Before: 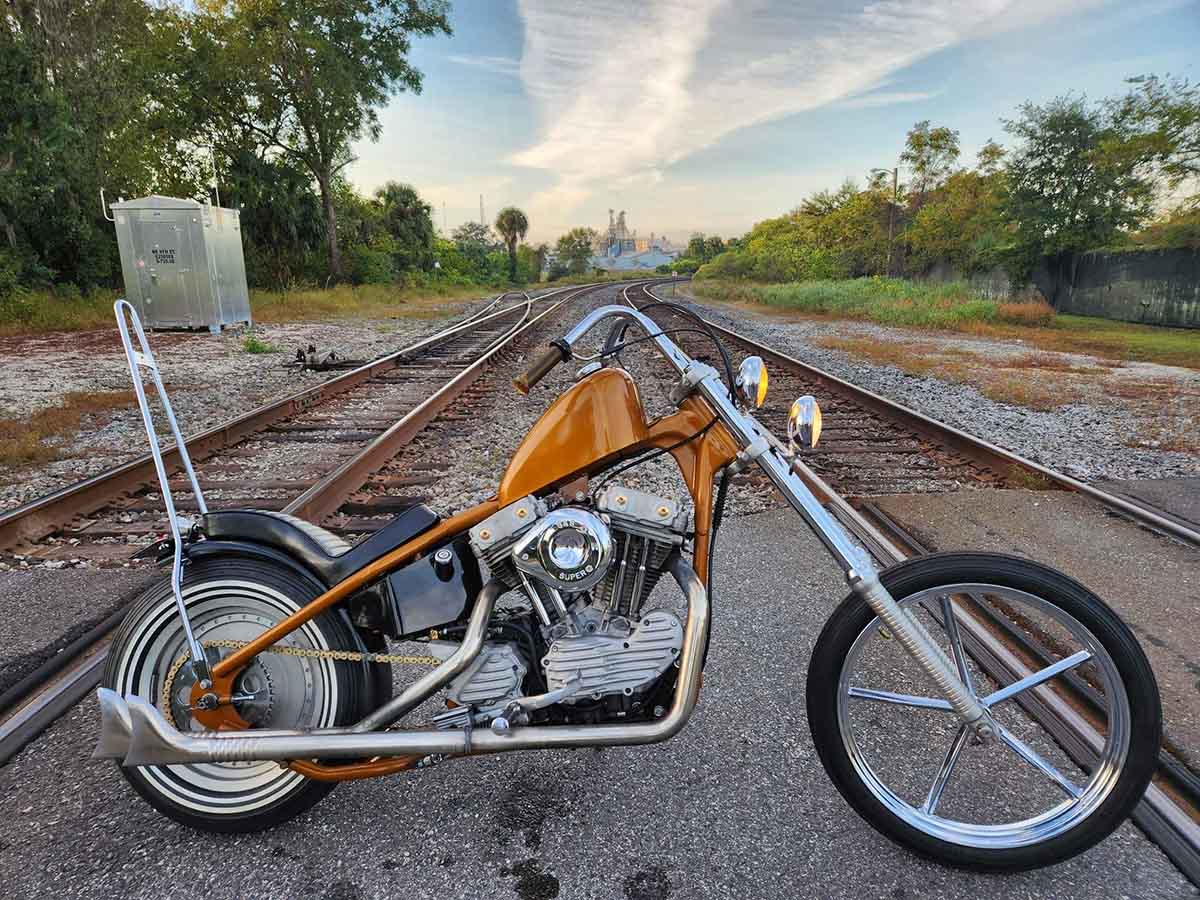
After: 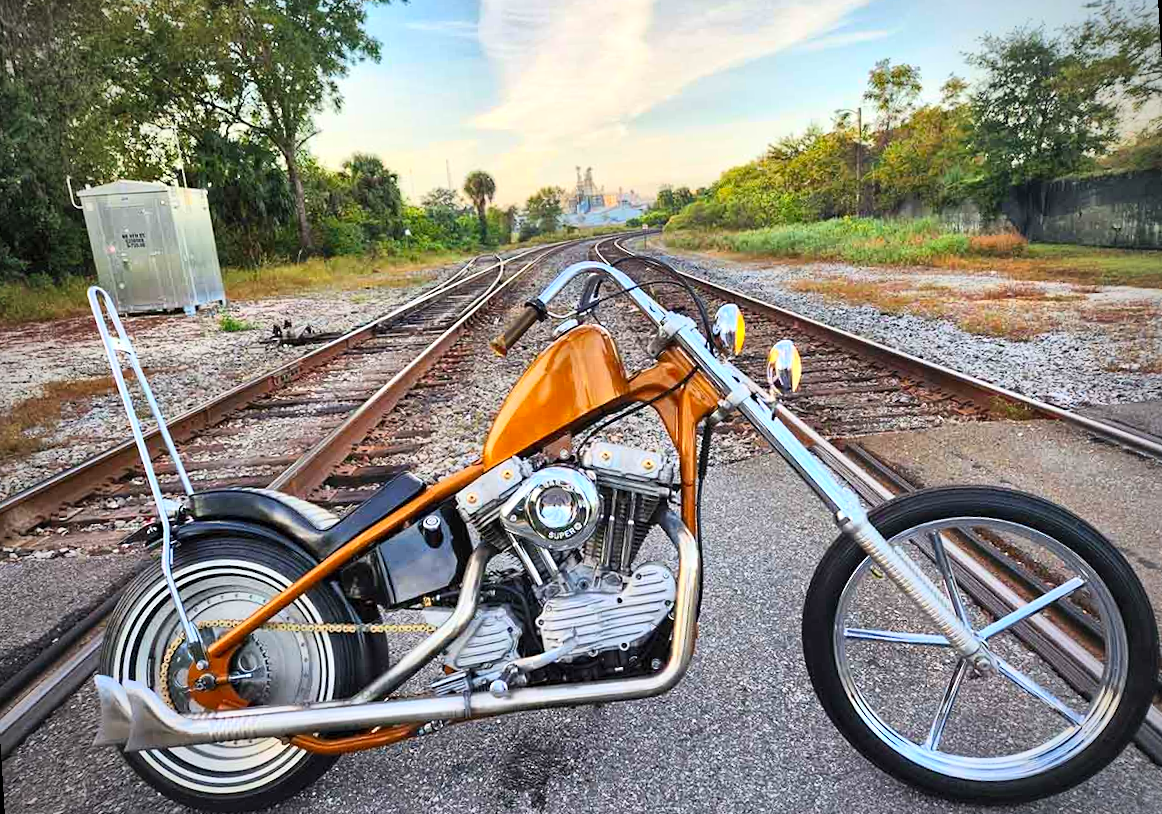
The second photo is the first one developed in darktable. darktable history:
contrast brightness saturation: contrast 0.24, brightness 0.26, saturation 0.39
vignetting: on, module defaults
sharpen: radius 5.325, amount 0.312, threshold 26.433
local contrast: mode bilateral grid, contrast 20, coarseness 50, detail 140%, midtone range 0.2
rotate and perspective: rotation -3.52°, crop left 0.036, crop right 0.964, crop top 0.081, crop bottom 0.919
